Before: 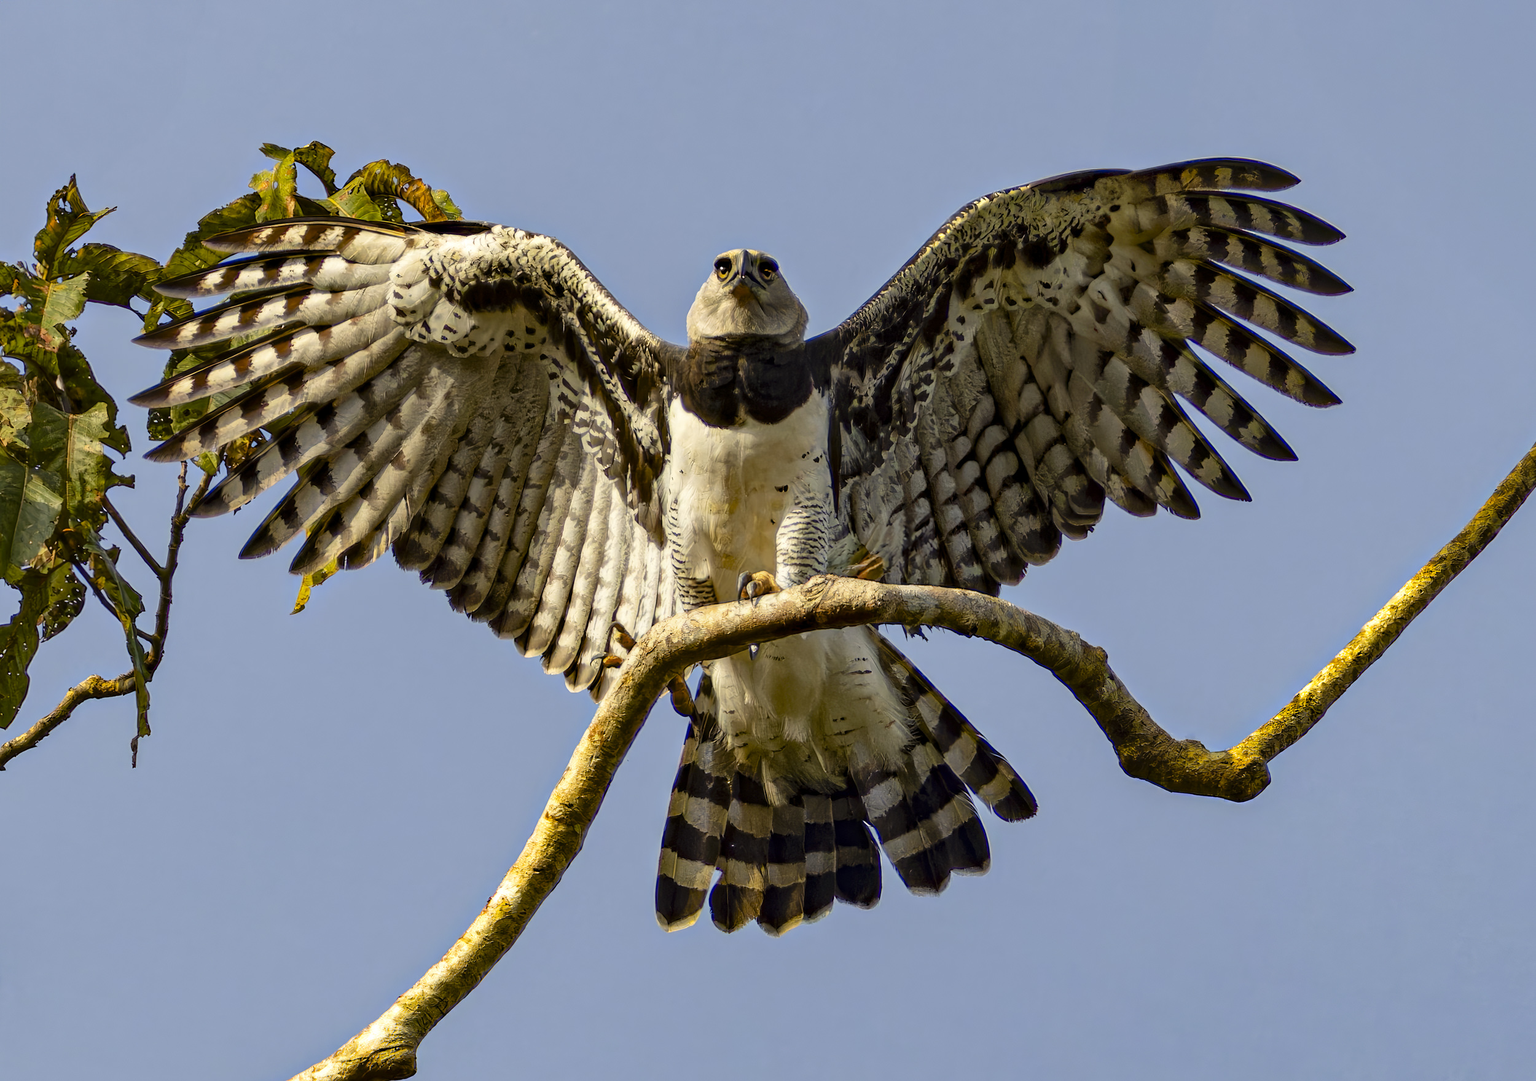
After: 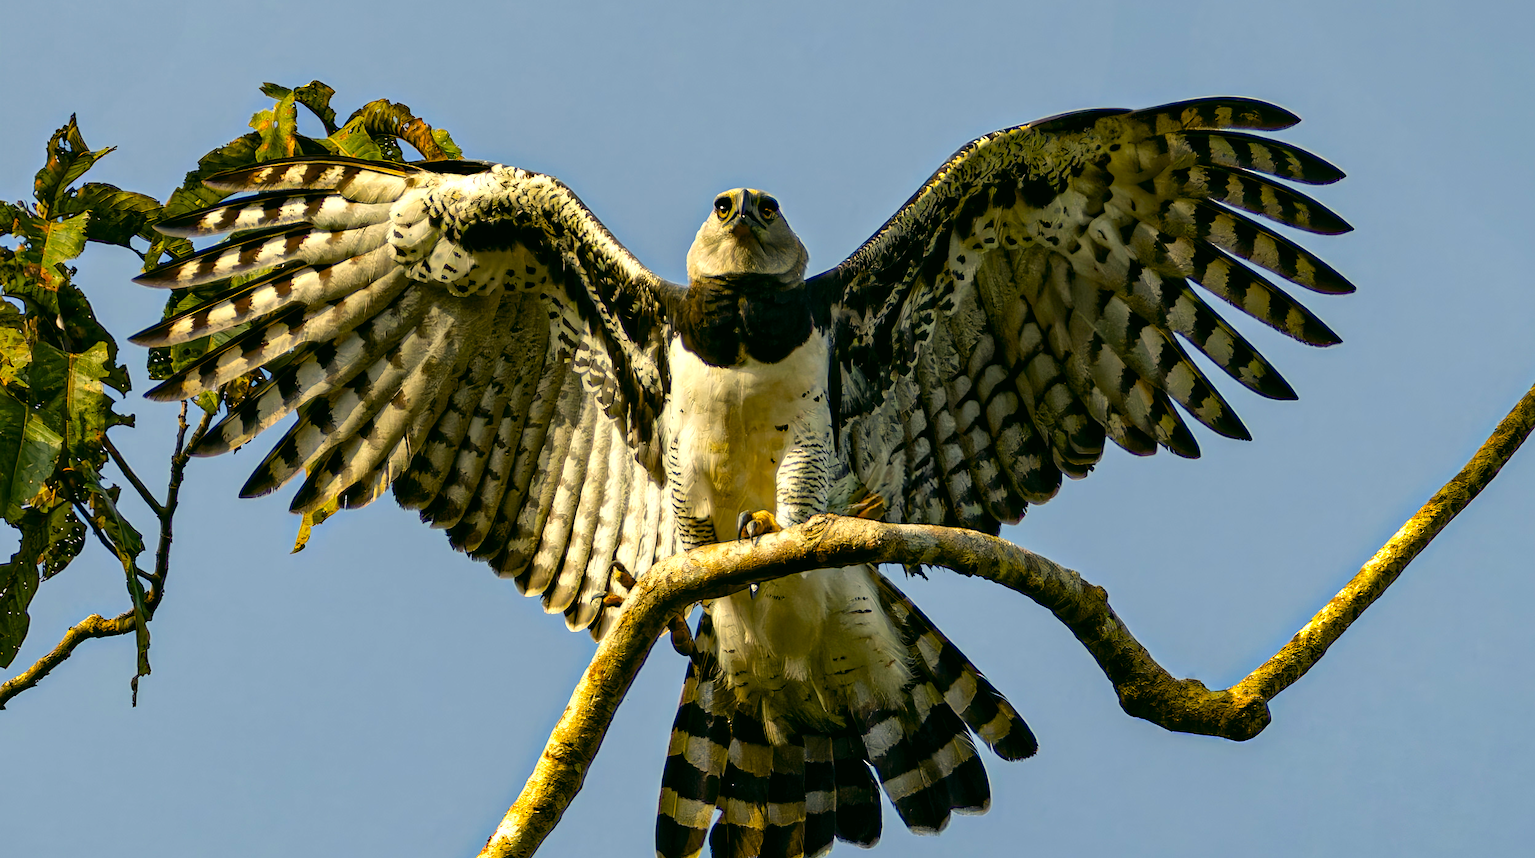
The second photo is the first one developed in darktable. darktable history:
crop and rotate: top 5.654%, bottom 14.916%
color correction: highlights a* -0.487, highlights b* 9.18, shadows a* -8.78, shadows b* 1.39
color balance rgb: shadows lift › chroma 1.695%, shadows lift › hue 259.87°, perceptual saturation grading › global saturation 14.879%, global vibrance 9.832%, contrast 15.624%, saturation formula JzAzBz (2021)
